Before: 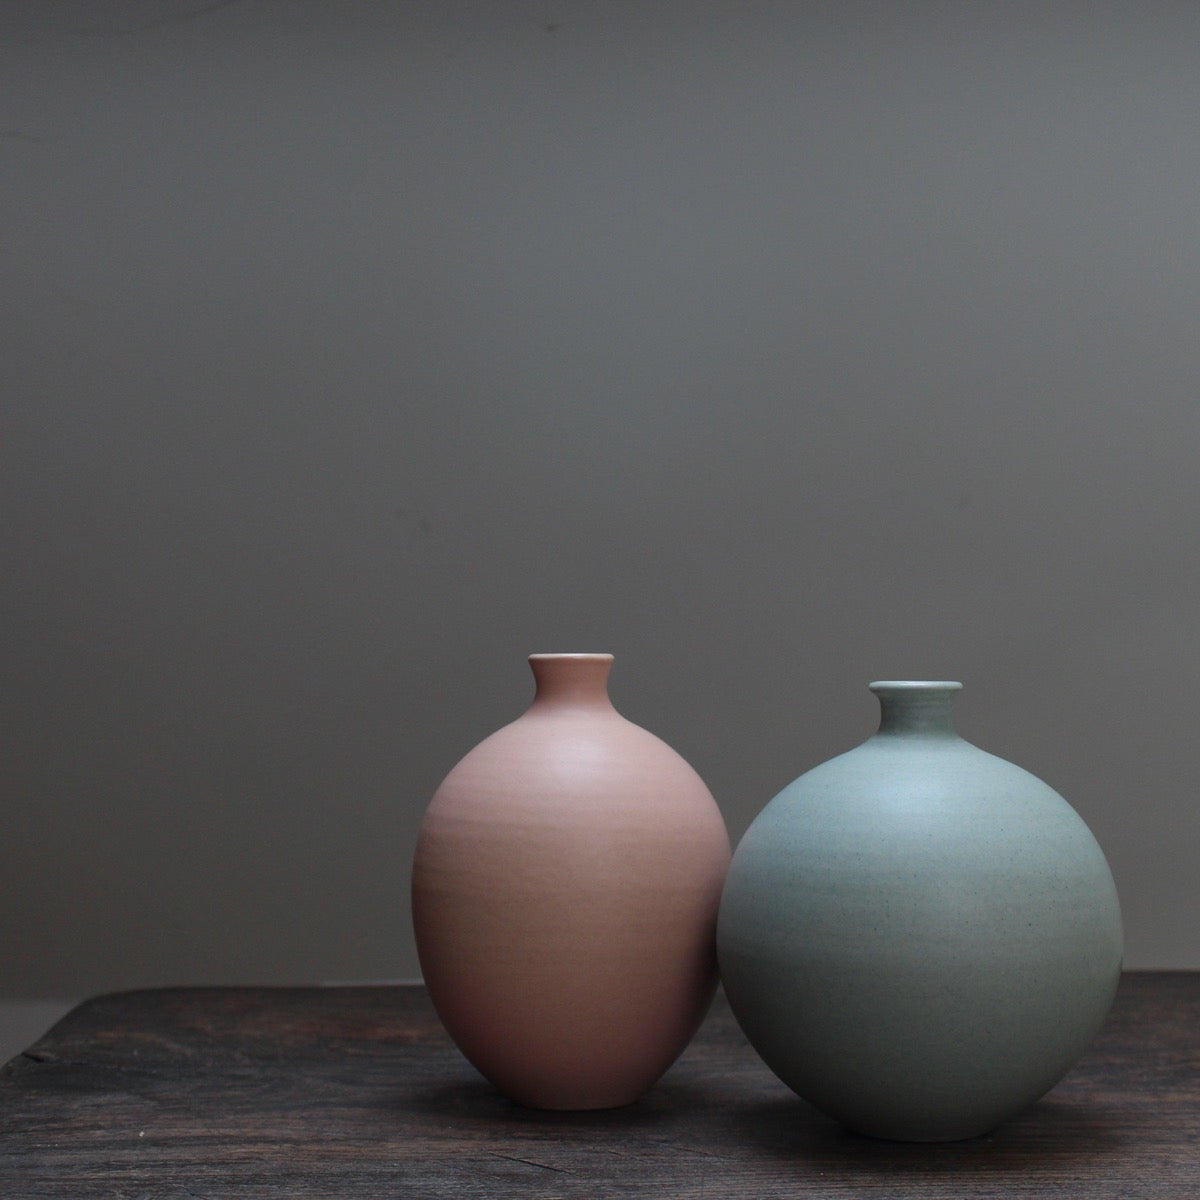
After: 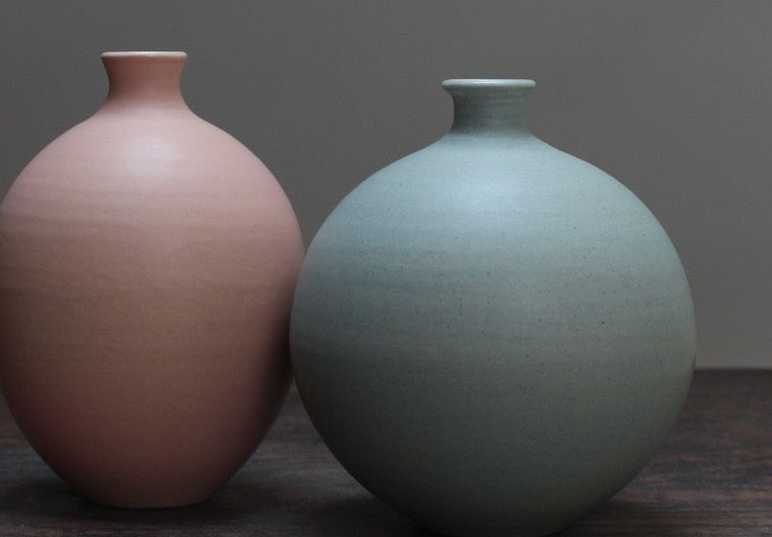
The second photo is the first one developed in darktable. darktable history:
crop and rotate: left 35.645%, top 50.236%, bottom 4.988%
